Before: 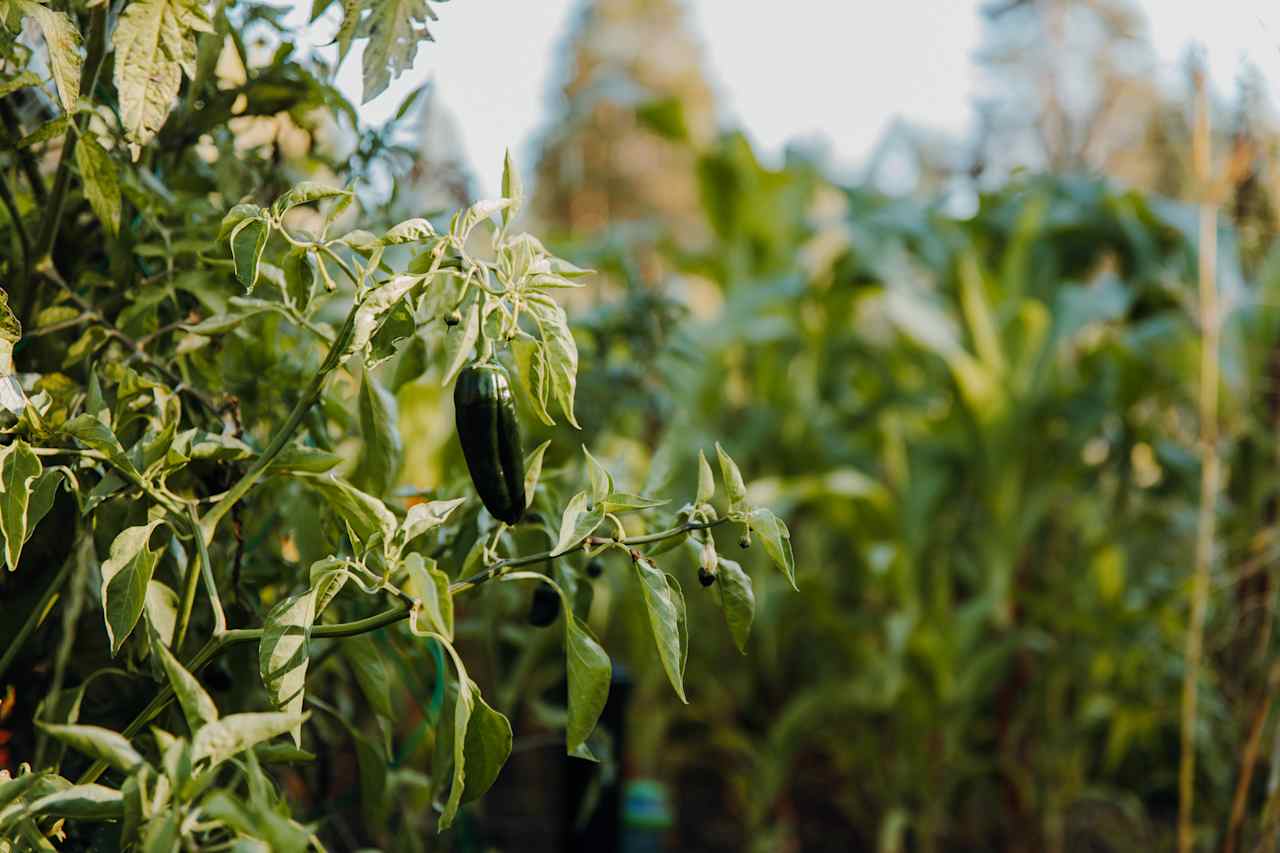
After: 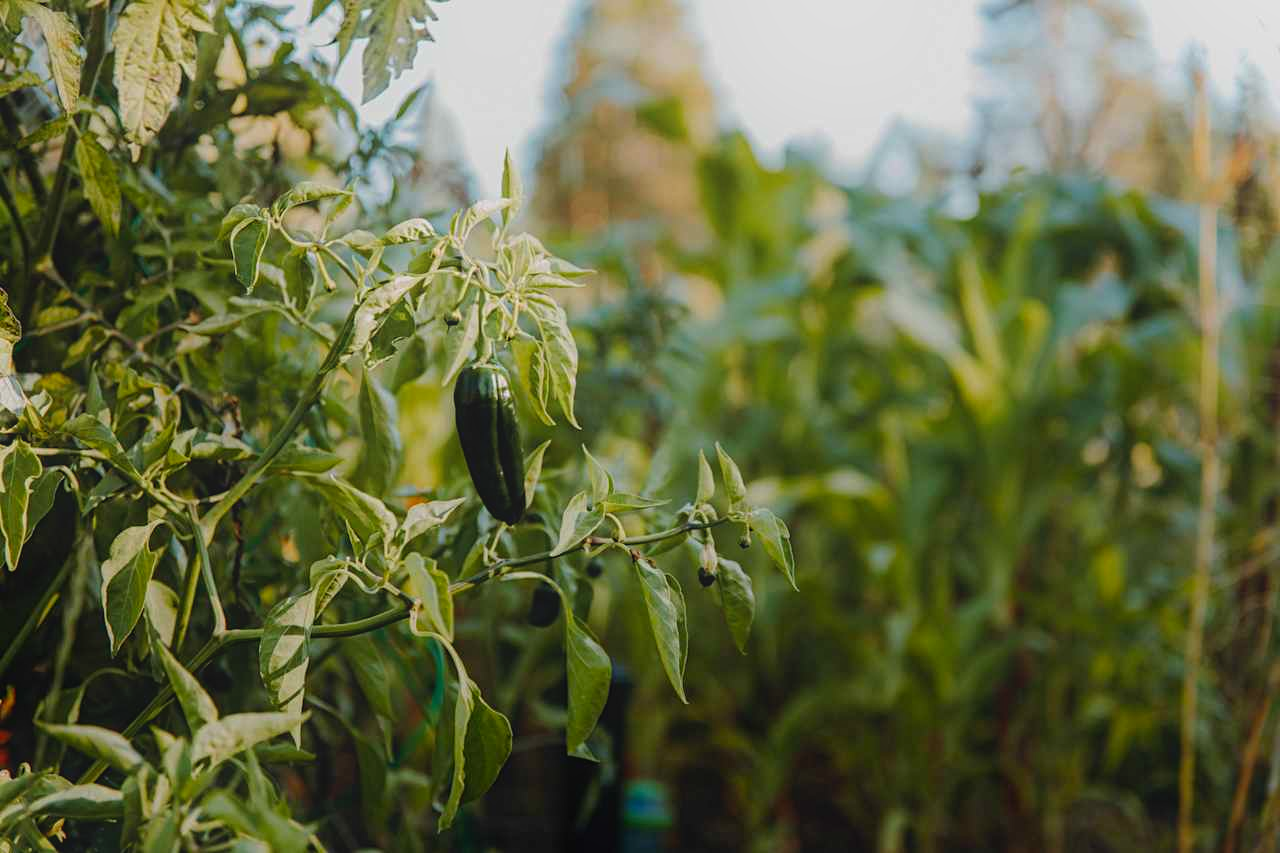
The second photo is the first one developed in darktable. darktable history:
exposure: exposure -0.046 EV, compensate highlight preservation false
contrast equalizer: octaves 7, y [[0.439, 0.44, 0.442, 0.457, 0.493, 0.498], [0.5 ×6], [0.5 ×6], [0 ×6], [0 ×6]]
